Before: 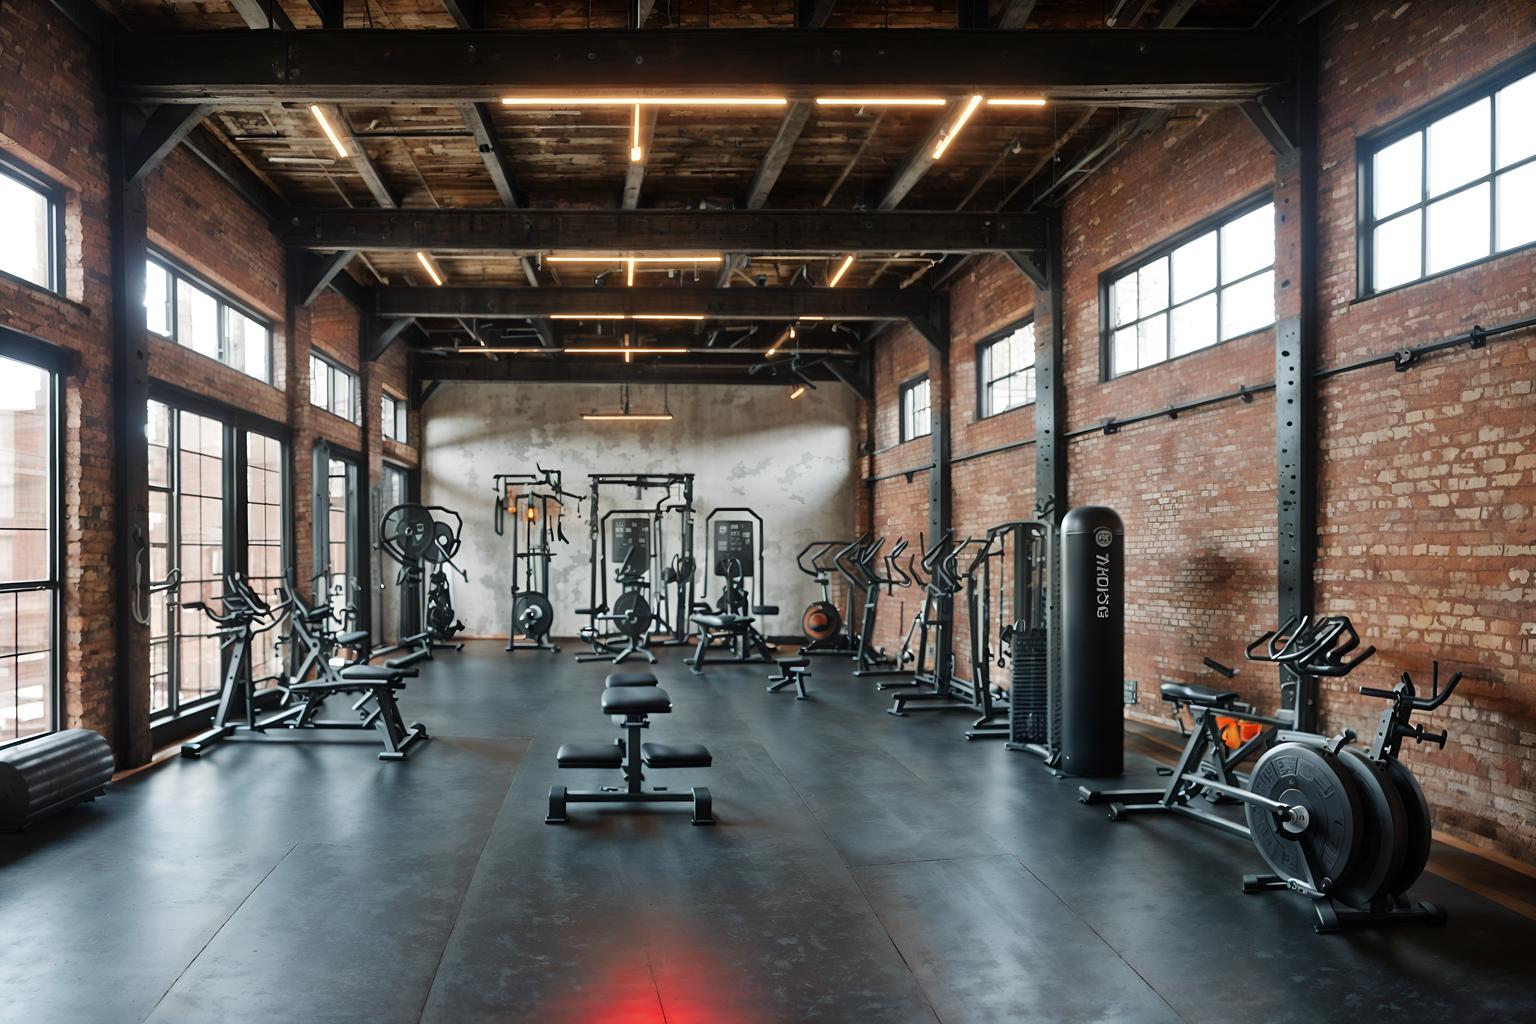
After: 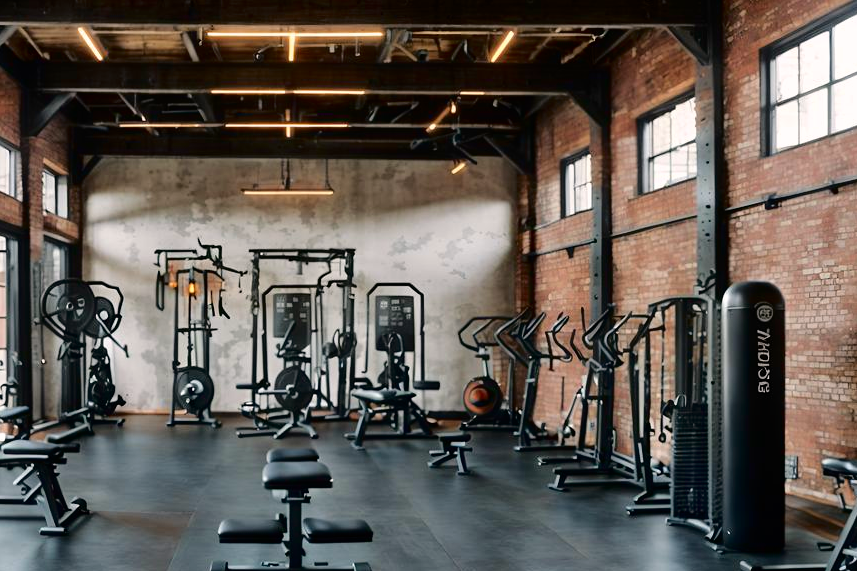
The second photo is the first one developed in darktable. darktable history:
crop and rotate: left 22.13%, top 22.054%, right 22.026%, bottom 22.102%
fill light: exposure -2 EV, width 8.6
color correction: highlights a* 3.22, highlights b* 1.93, saturation 1.19
